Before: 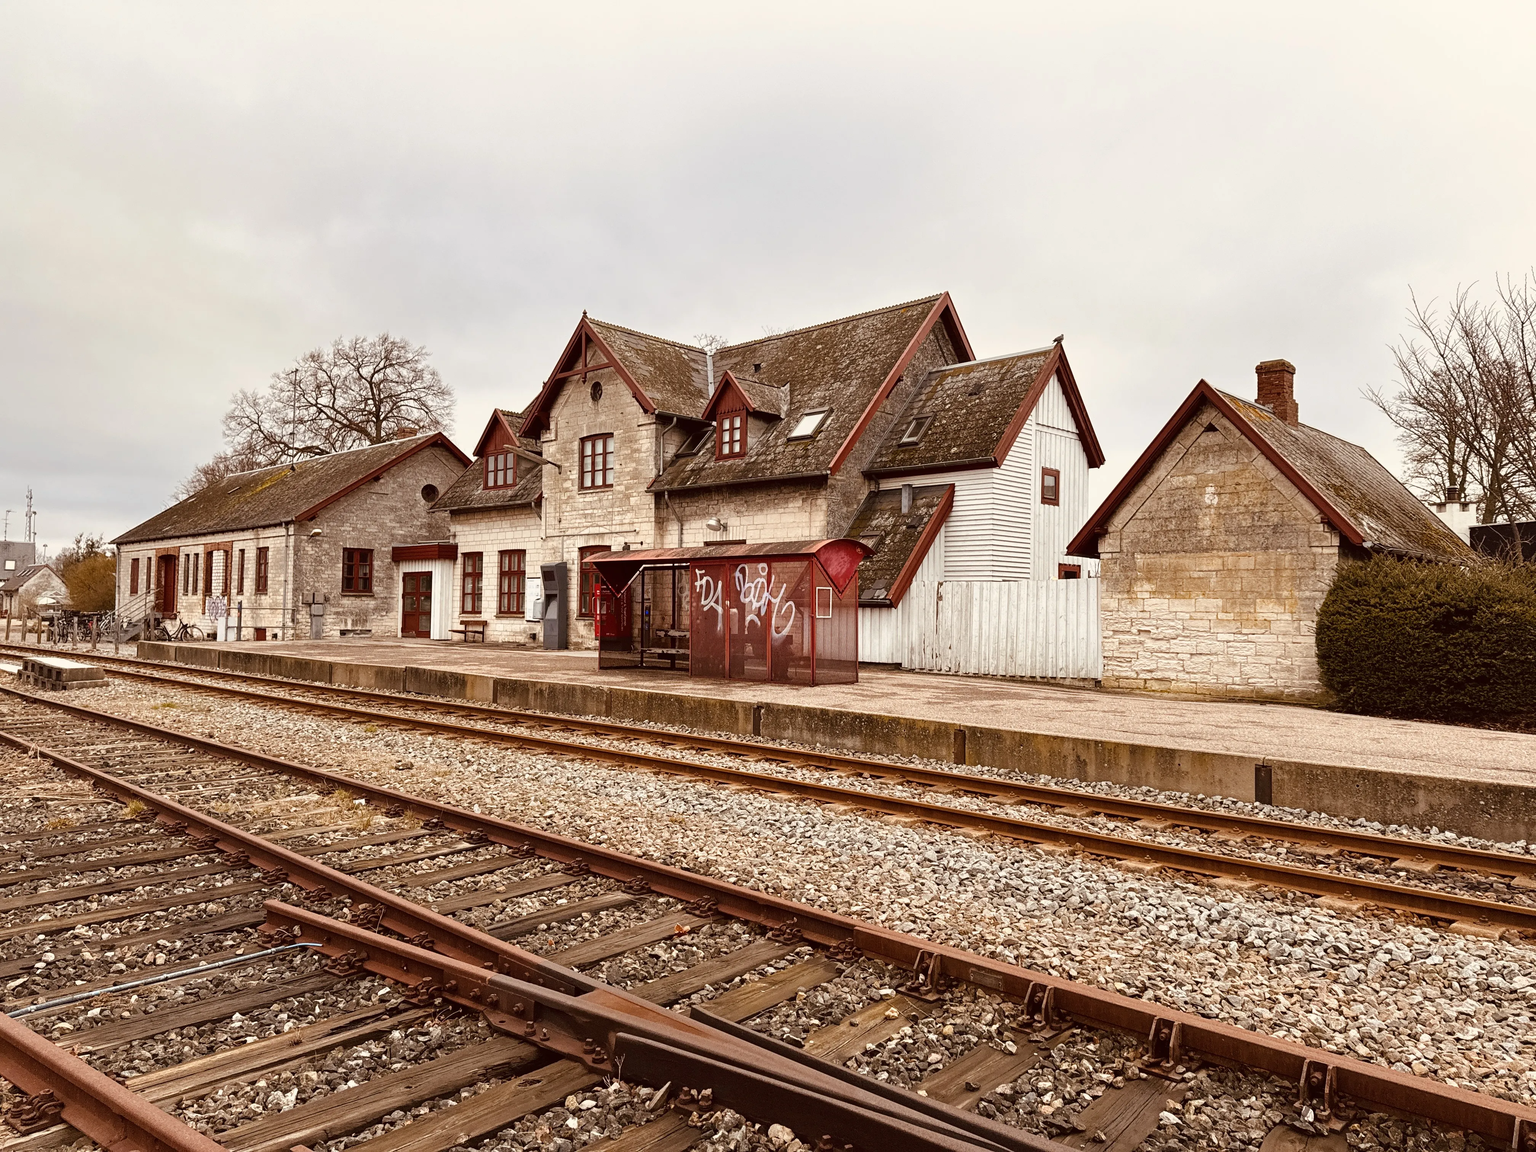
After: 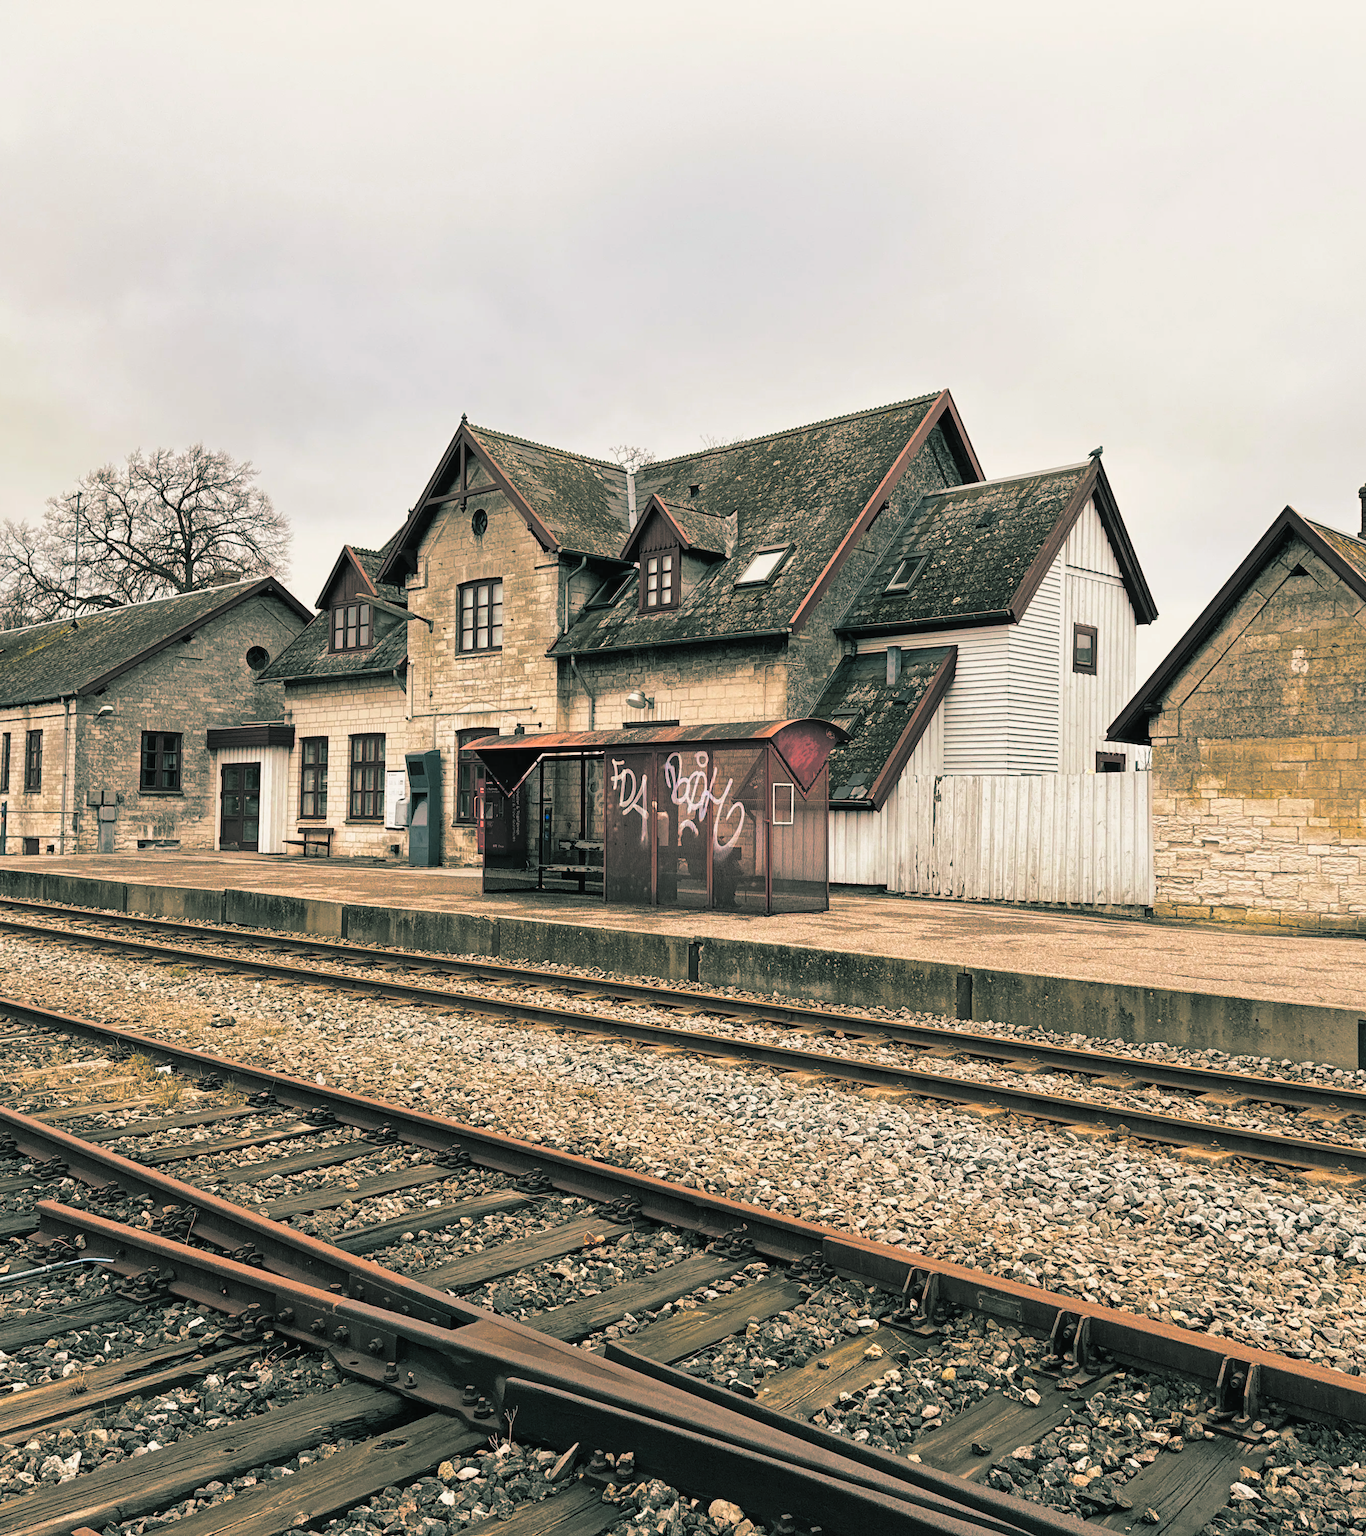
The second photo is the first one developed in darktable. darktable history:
split-toning: shadows › hue 183.6°, shadows › saturation 0.52, highlights › hue 0°, highlights › saturation 0
crop and rotate: left 15.446%, right 17.836%
color balance rgb: linear chroma grading › global chroma 15%, perceptual saturation grading › global saturation 30%
